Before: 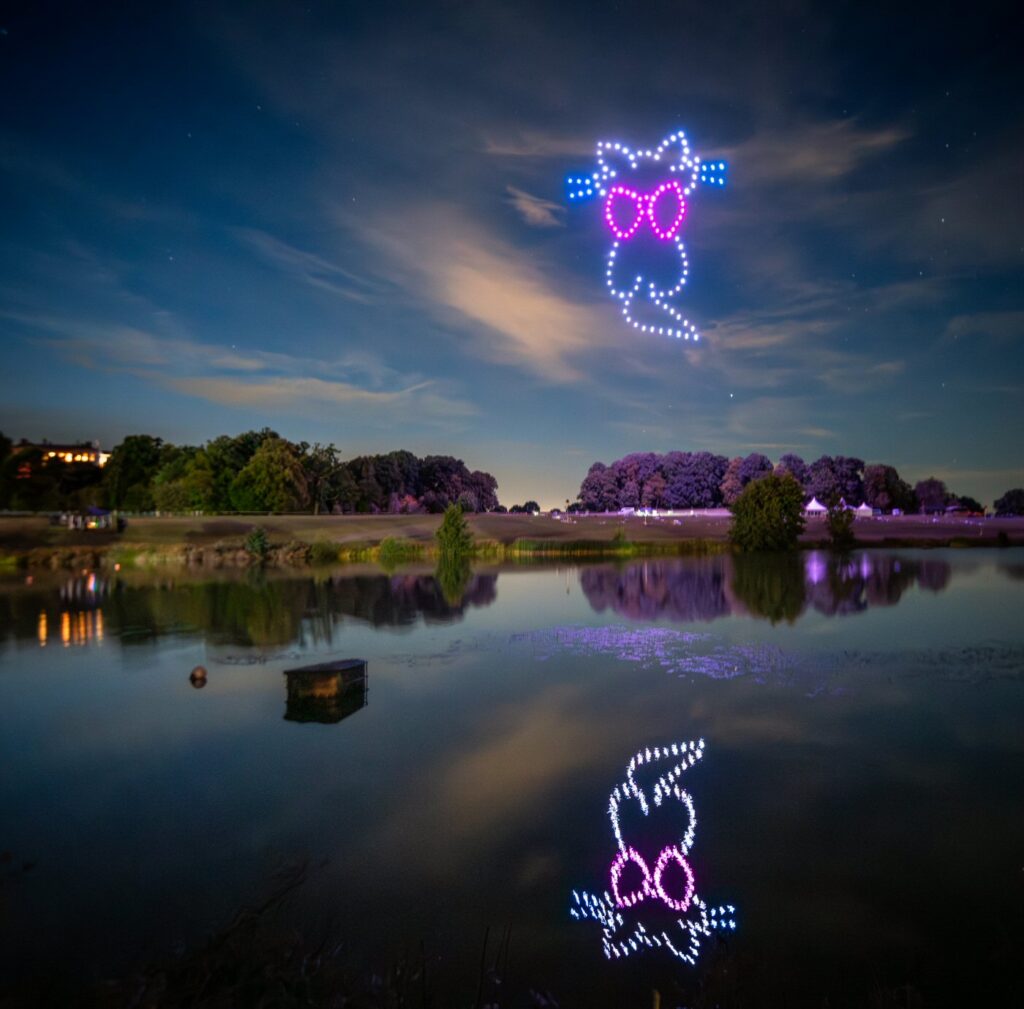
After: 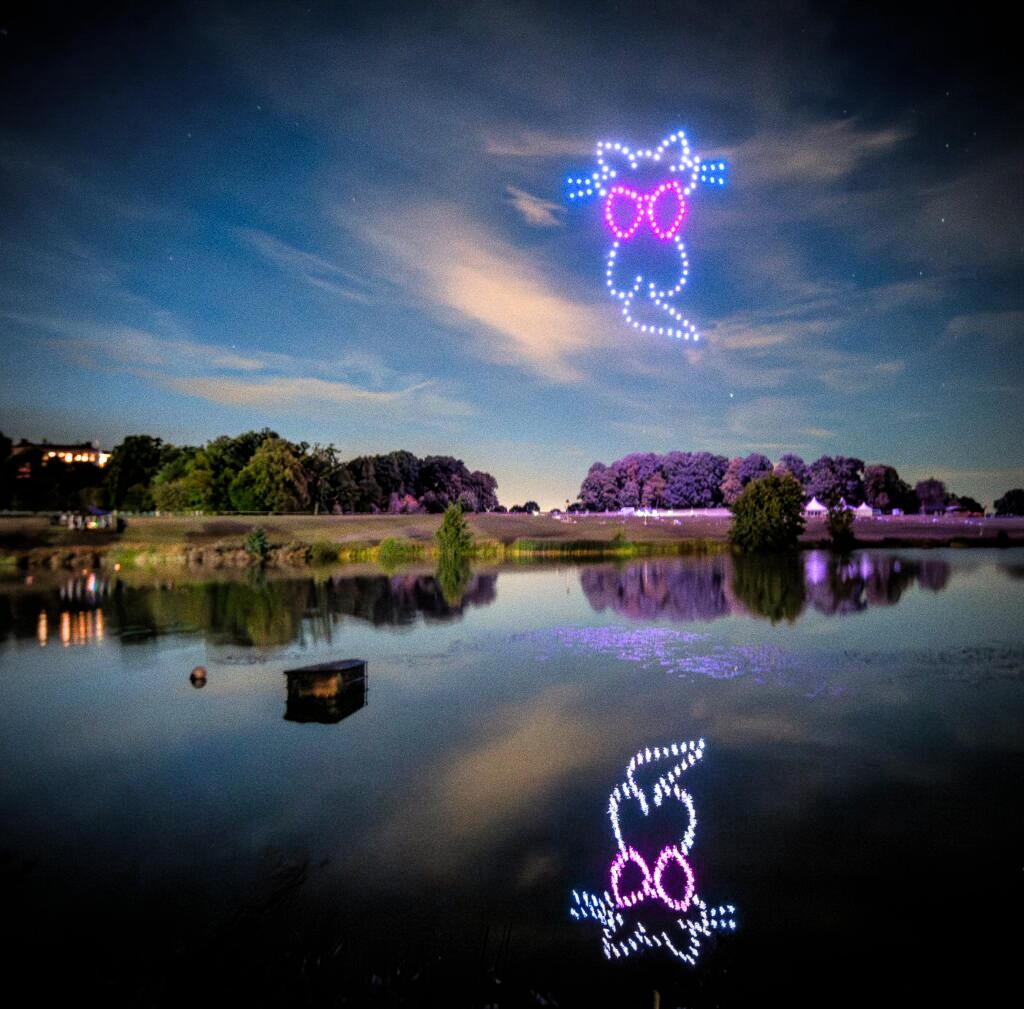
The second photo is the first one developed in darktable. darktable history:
exposure: exposure 0.95 EV, compensate highlight preservation false
filmic rgb: black relative exposure -5.83 EV, white relative exposure 3.4 EV, hardness 3.68
vignetting: automatic ratio true
grain: on, module defaults
